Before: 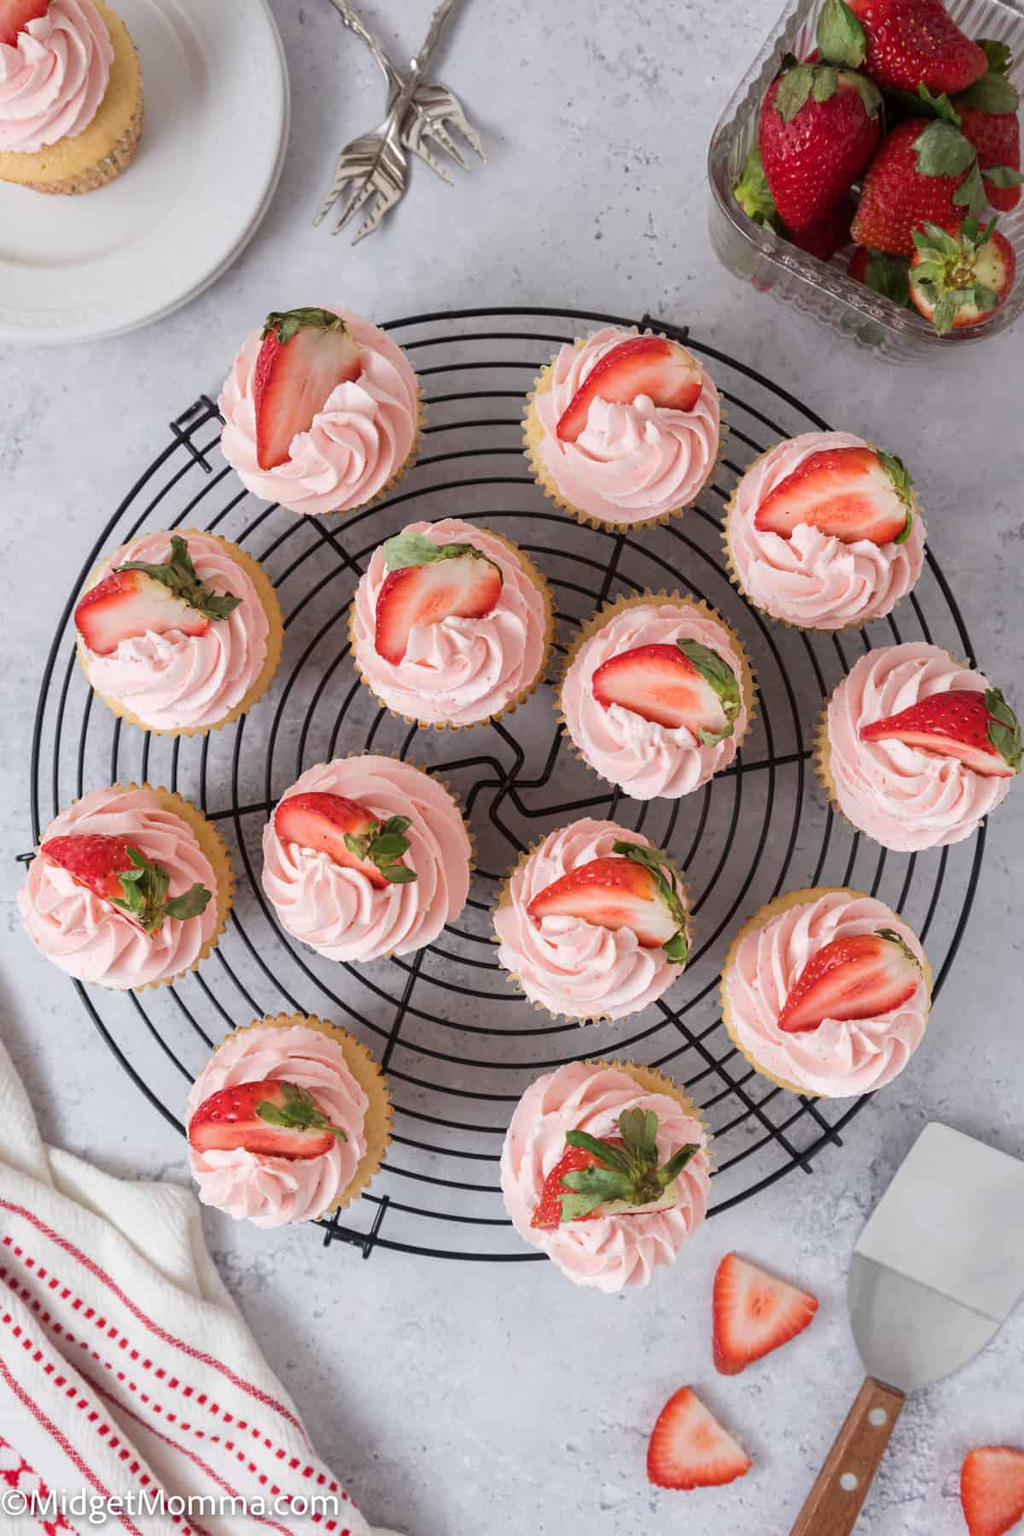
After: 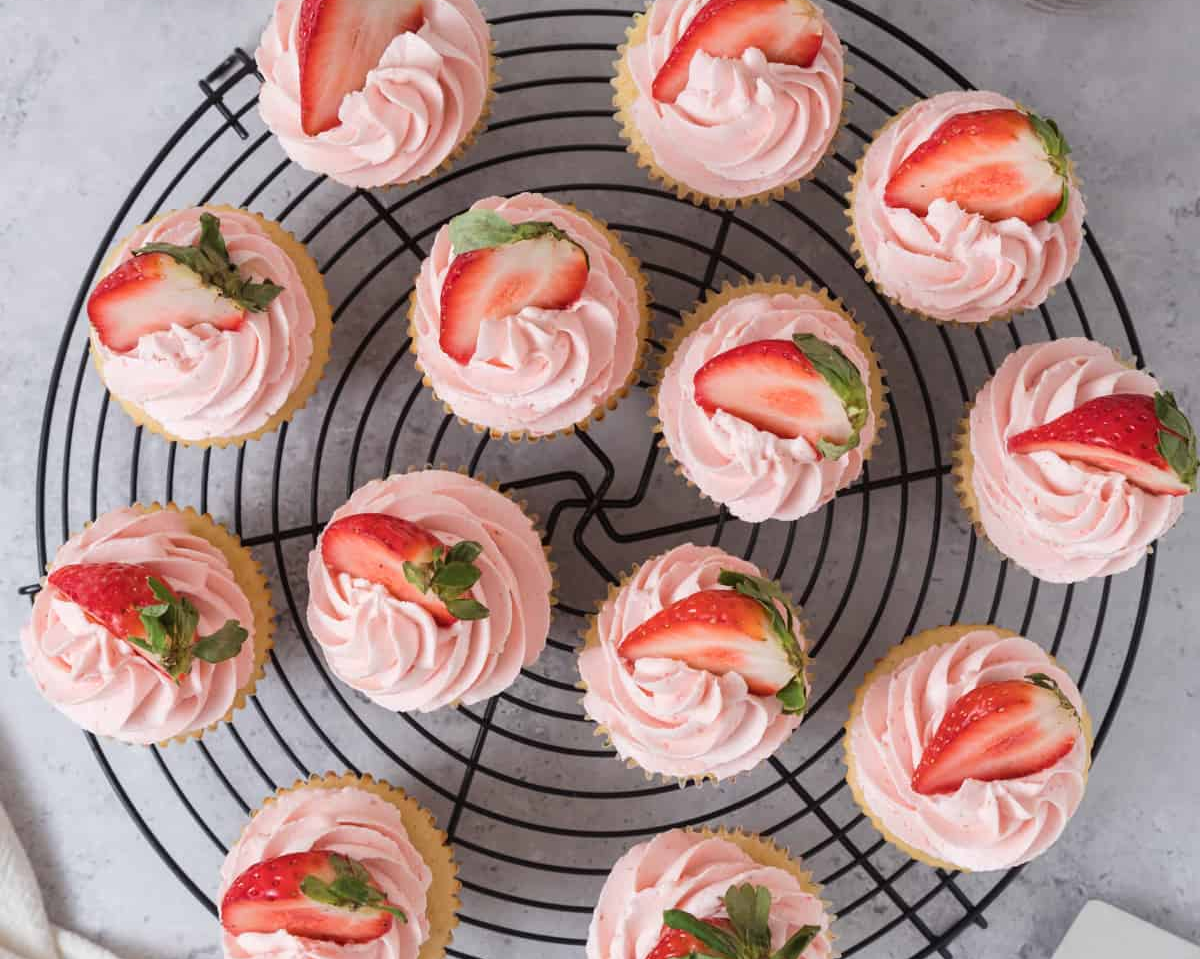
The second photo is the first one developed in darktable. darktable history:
crop and rotate: top 23.082%, bottom 23.589%
